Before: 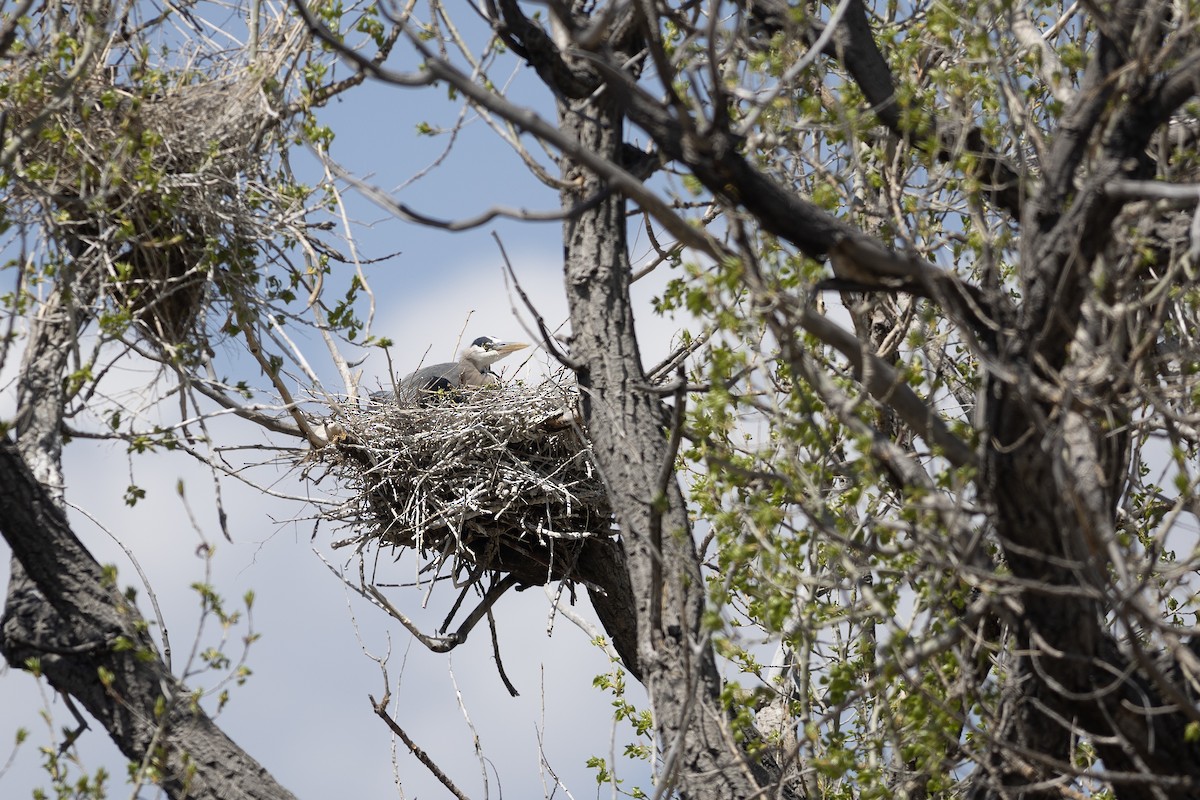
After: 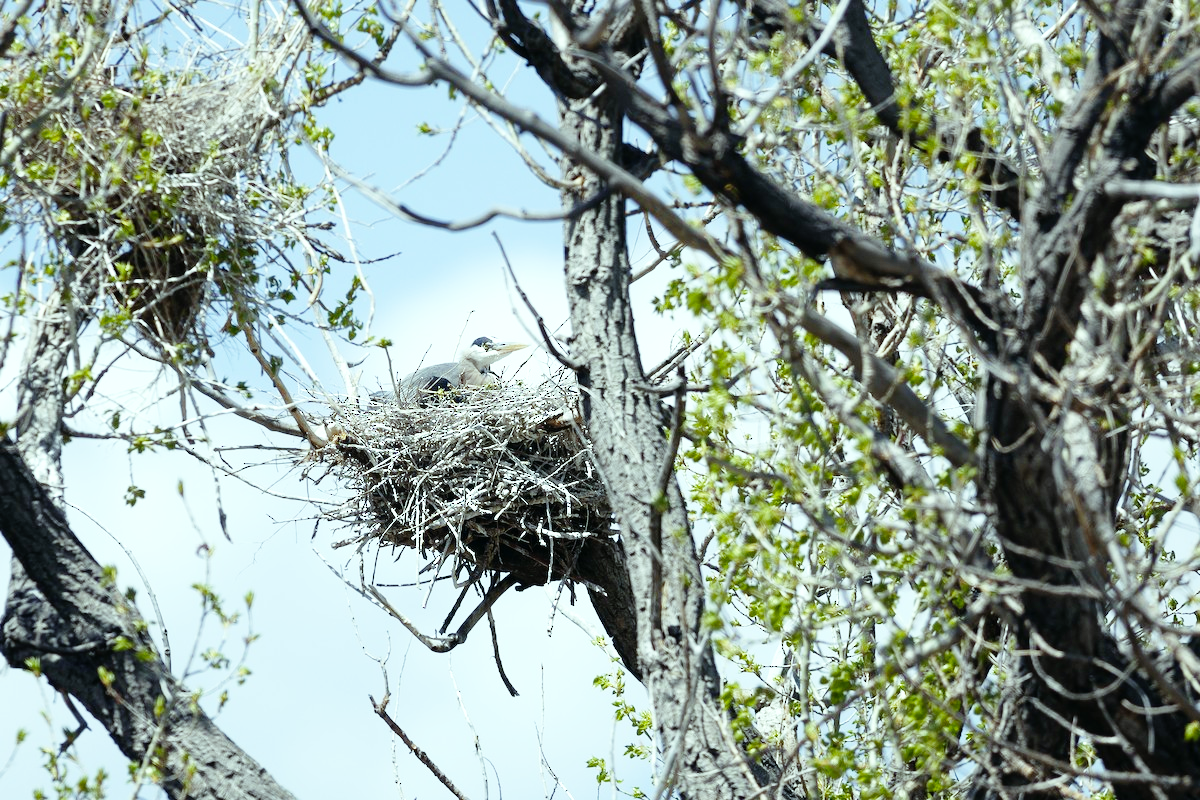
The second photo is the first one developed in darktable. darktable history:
base curve: curves: ch0 [(0, 0) (0.008, 0.007) (0.022, 0.029) (0.048, 0.089) (0.092, 0.197) (0.191, 0.399) (0.275, 0.534) (0.357, 0.65) (0.477, 0.78) (0.542, 0.833) (0.799, 0.973) (1, 1)], preserve colors none
color balance: mode lift, gamma, gain (sRGB), lift [0.997, 0.979, 1.021, 1.011], gamma [1, 1.084, 0.916, 0.998], gain [1, 0.87, 1.13, 1.101], contrast 4.55%, contrast fulcrum 38.24%, output saturation 104.09%
